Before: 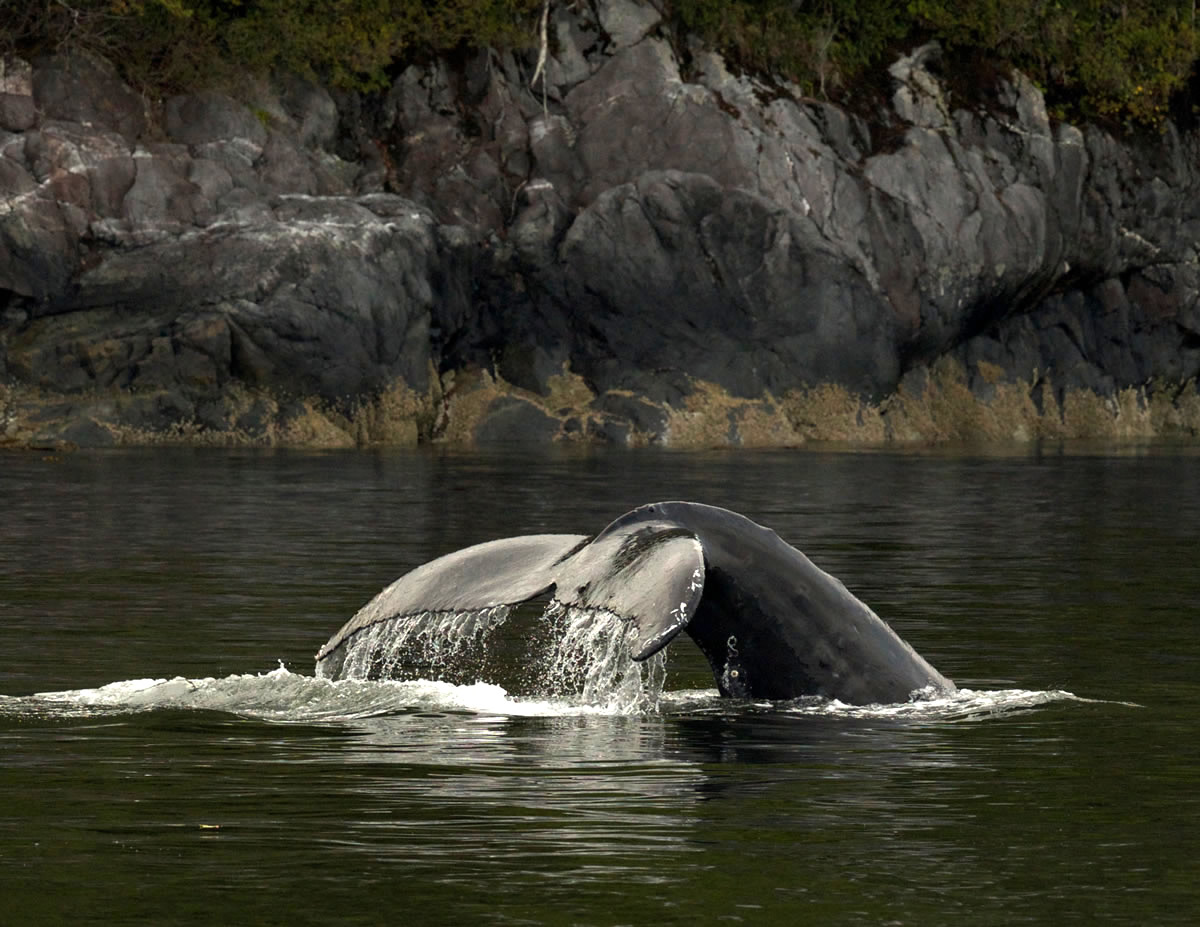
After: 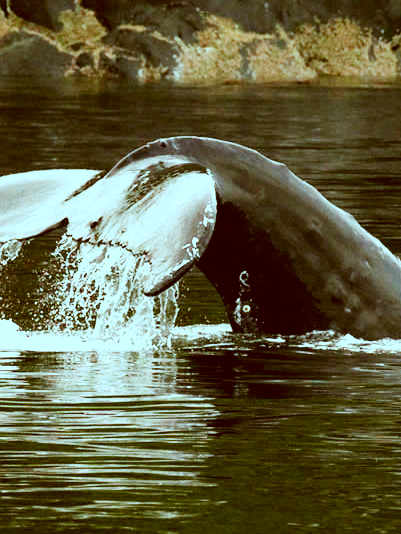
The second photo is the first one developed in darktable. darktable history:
crop: left 40.716%, top 39.459%, right 25.826%, bottom 2.879%
color correction: highlights a* -14.98, highlights b* -15.97, shadows a* 10.23, shadows b* 29.79
base curve: curves: ch0 [(0, 0.003) (0.001, 0.002) (0.006, 0.004) (0.02, 0.022) (0.048, 0.086) (0.094, 0.234) (0.162, 0.431) (0.258, 0.629) (0.385, 0.8) (0.548, 0.918) (0.751, 0.988) (1, 1)], preserve colors none
